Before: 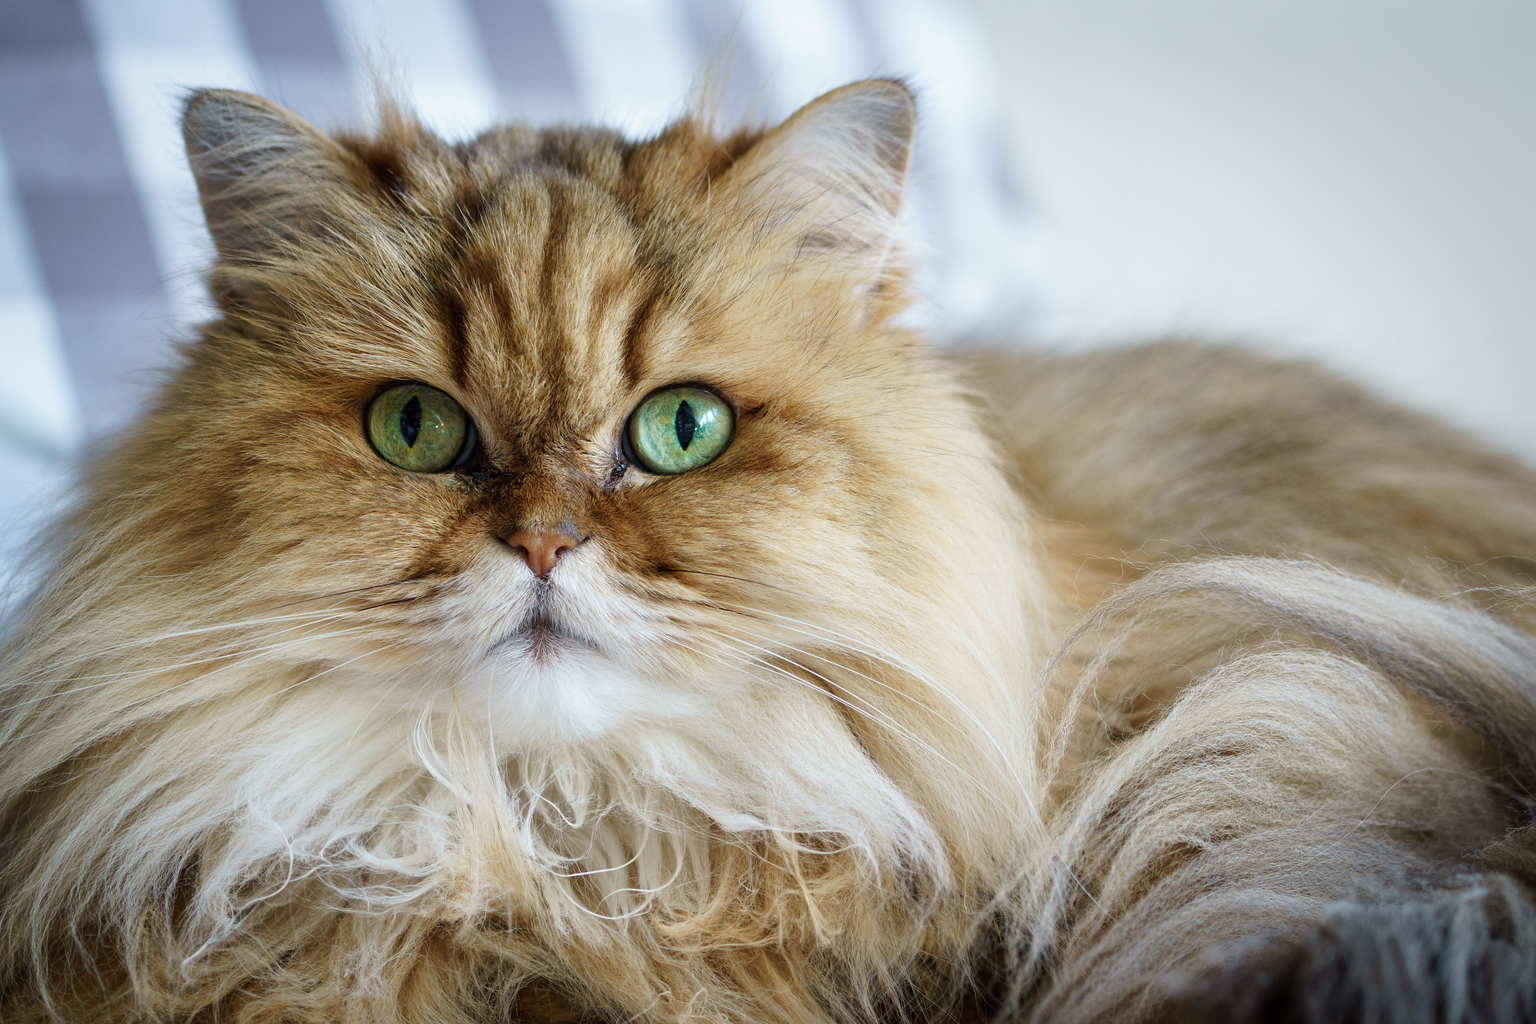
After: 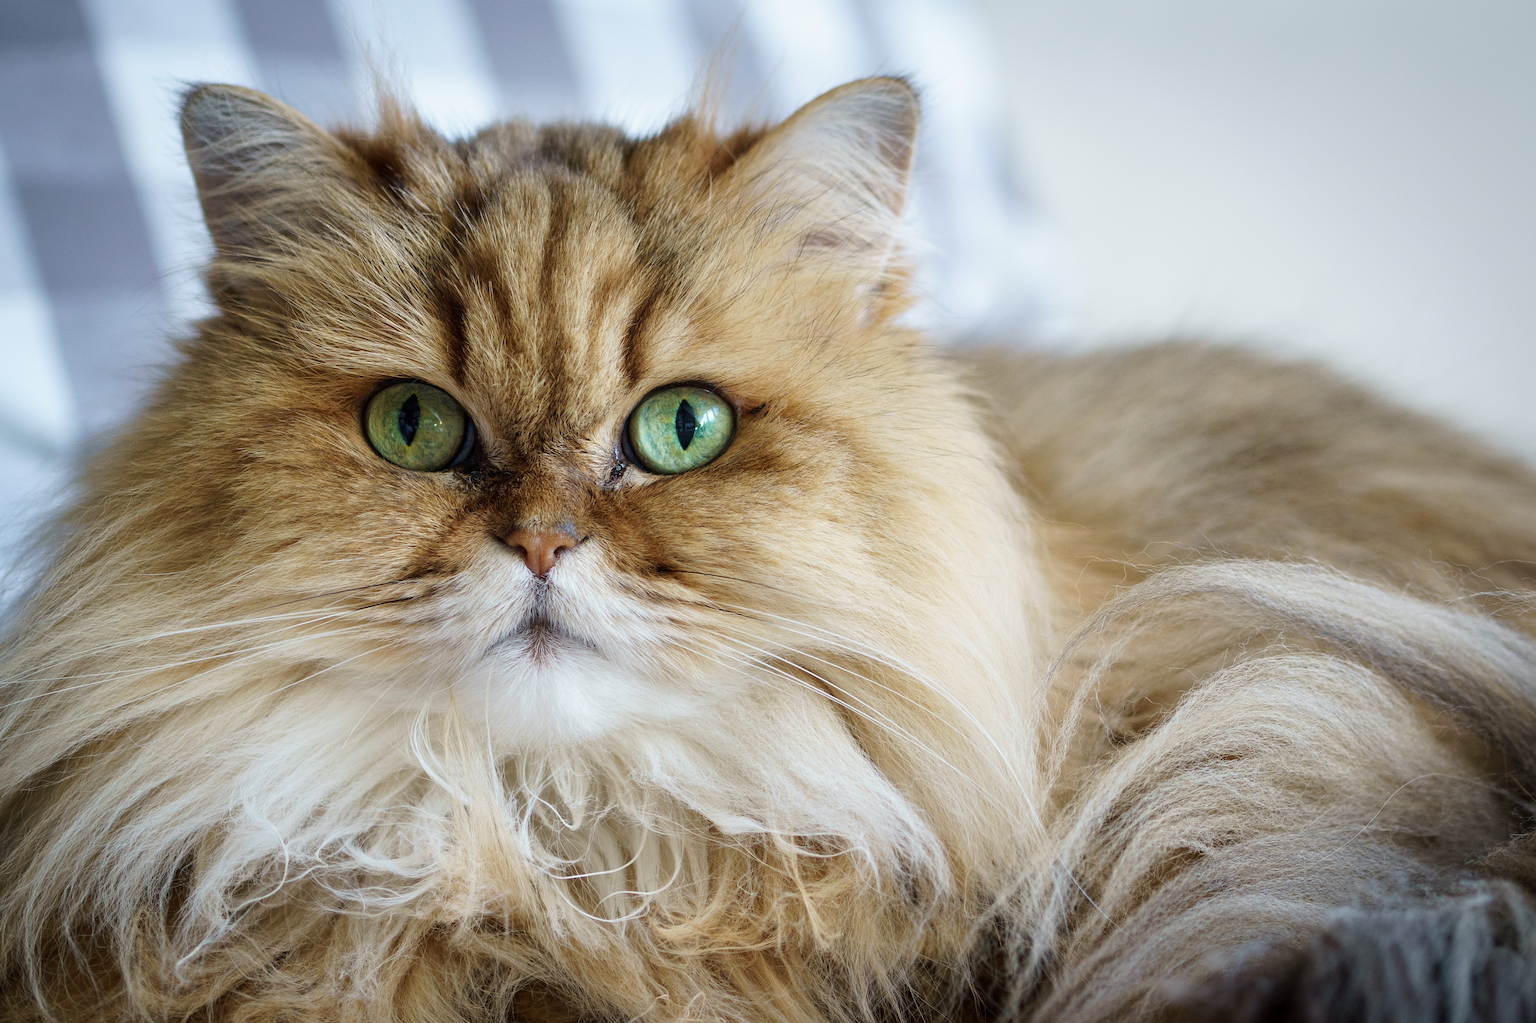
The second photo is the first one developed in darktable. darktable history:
crop and rotate: angle -0.27°
